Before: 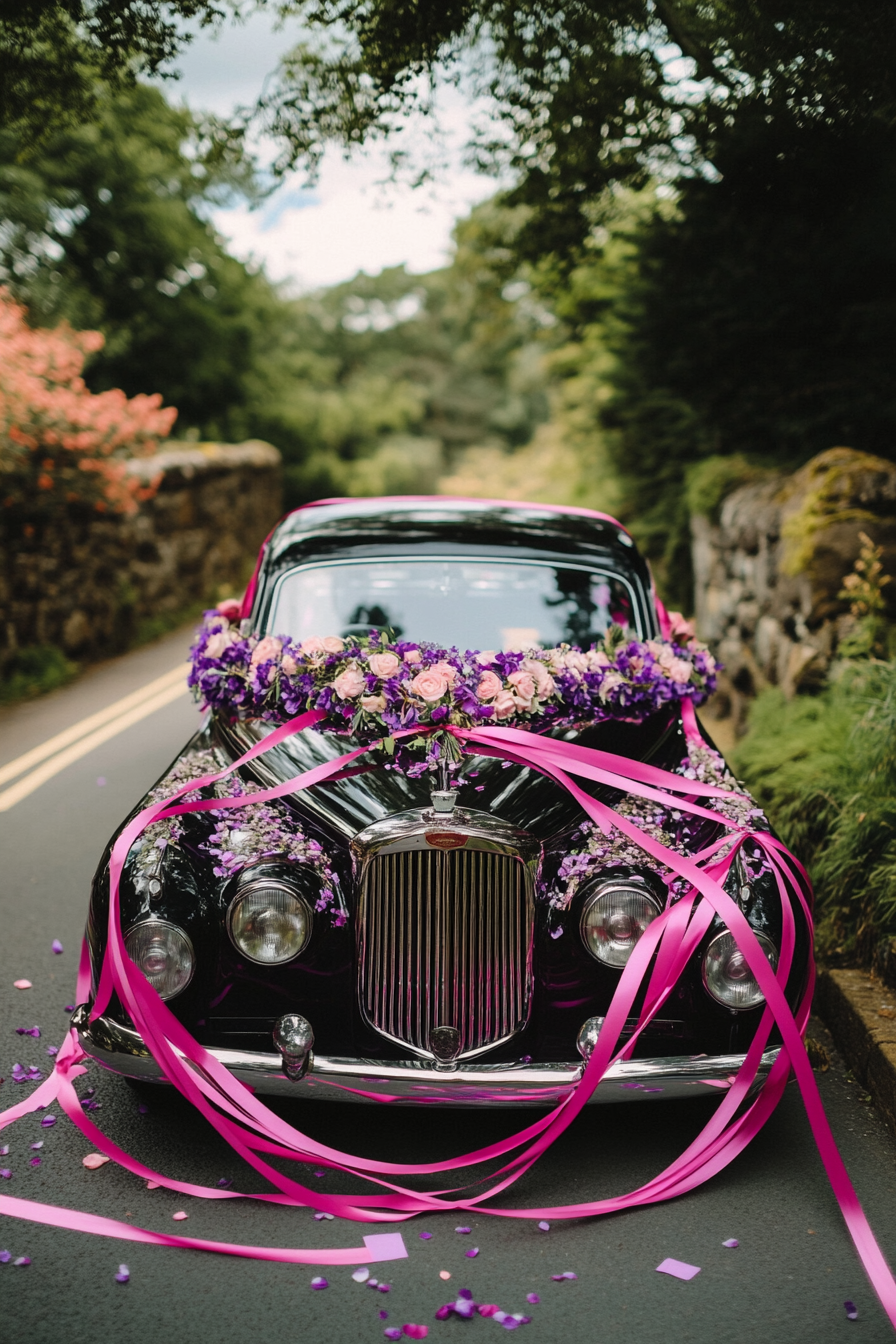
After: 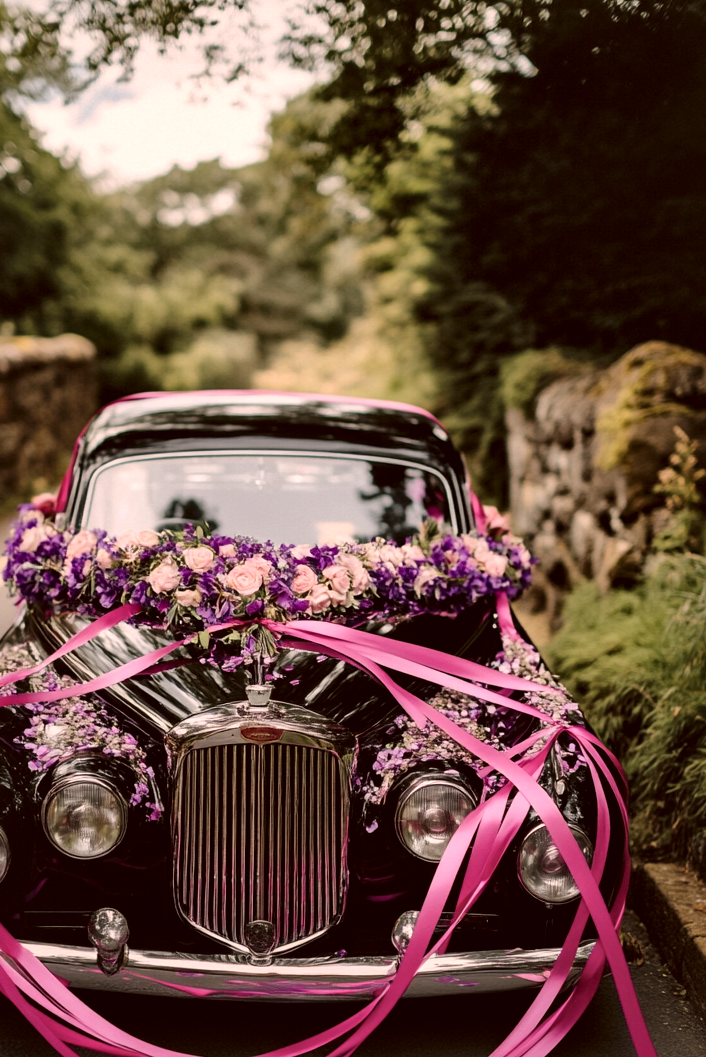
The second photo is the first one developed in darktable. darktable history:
color correction: highlights a* 10.21, highlights b* 9.79, shadows a* 8.61, shadows b* 7.88, saturation 0.8
crop and rotate: left 20.74%, top 7.912%, right 0.375%, bottom 13.378%
local contrast: mode bilateral grid, contrast 25, coarseness 47, detail 151%, midtone range 0.2
